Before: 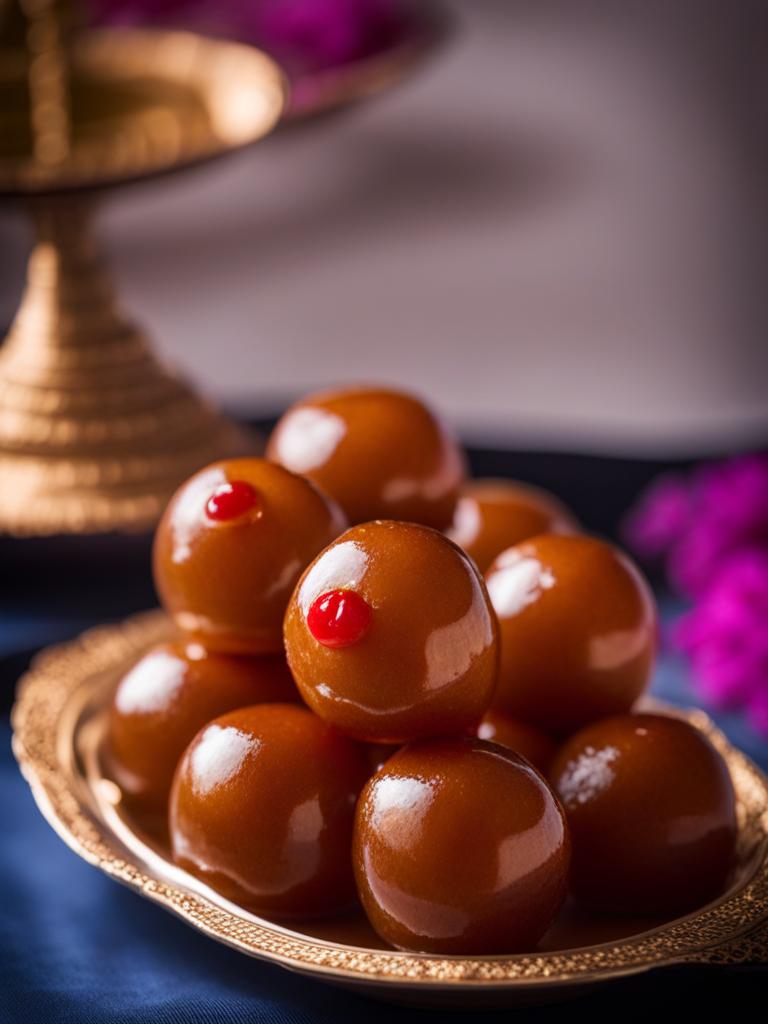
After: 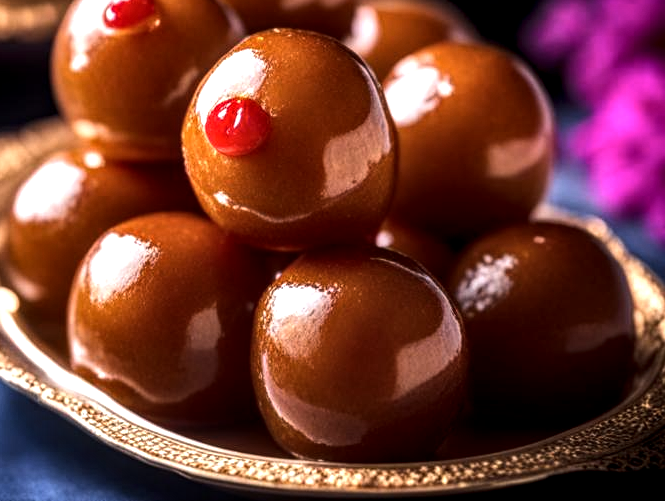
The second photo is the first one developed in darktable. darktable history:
local contrast: detail 150%
tone equalizer: -8 EV -0.75 EV, -7 EV -0.7 EV, -6 EV -0.6 EV, -5 EV -0.4 EV, -3 EV 0.4 EV, -2 EV 0.6 EV, -1 EV 0.7 EV, +0 EV 0.75 EV, edges refinement/feathering 500, mask exposure compensation -1.57 EV, preserve details no
crop and rotate: left 13.306%, top 48.129%, bottom 2.928%
